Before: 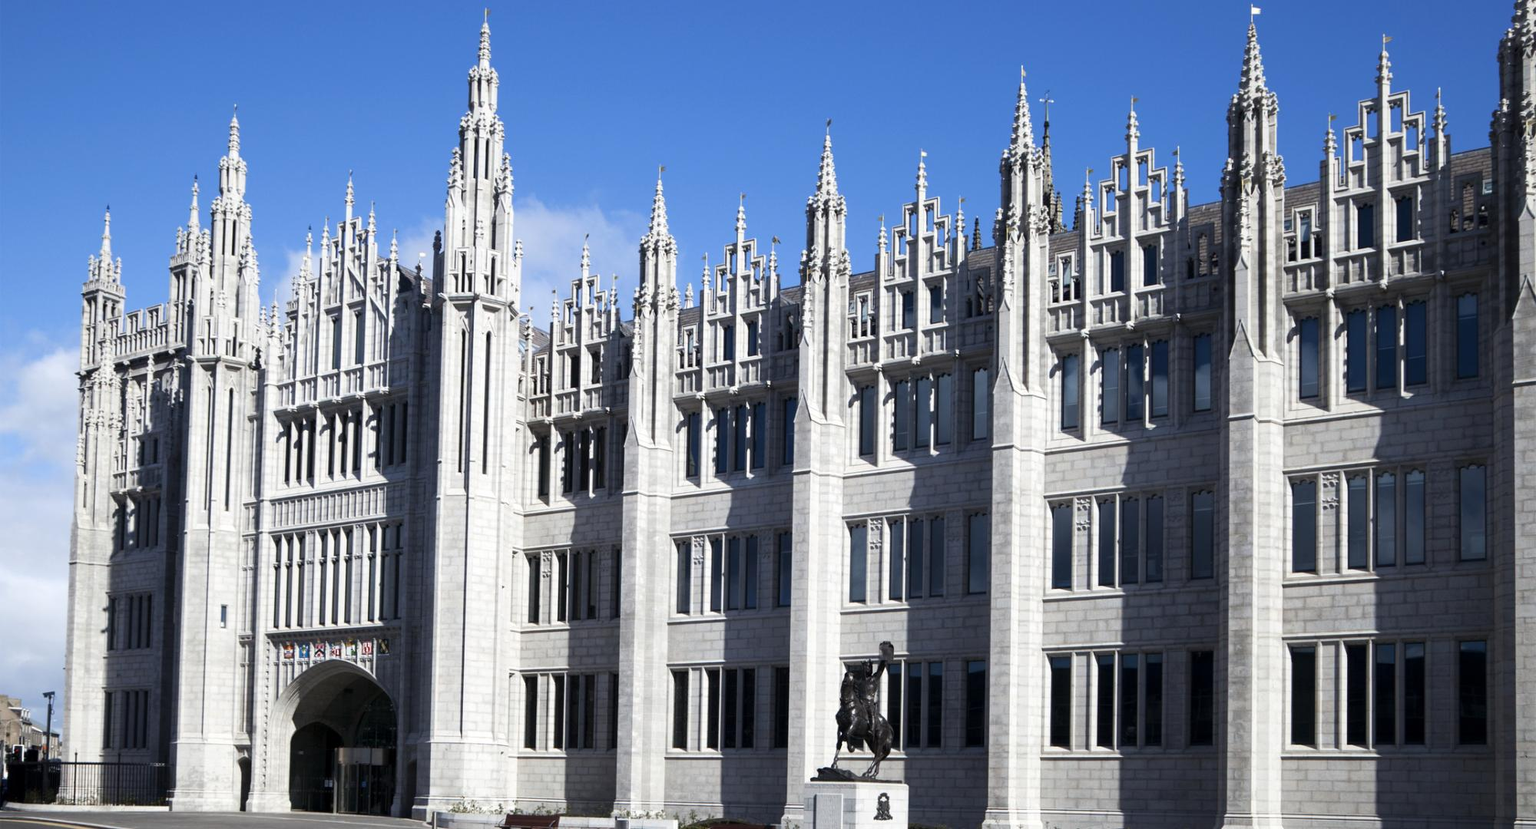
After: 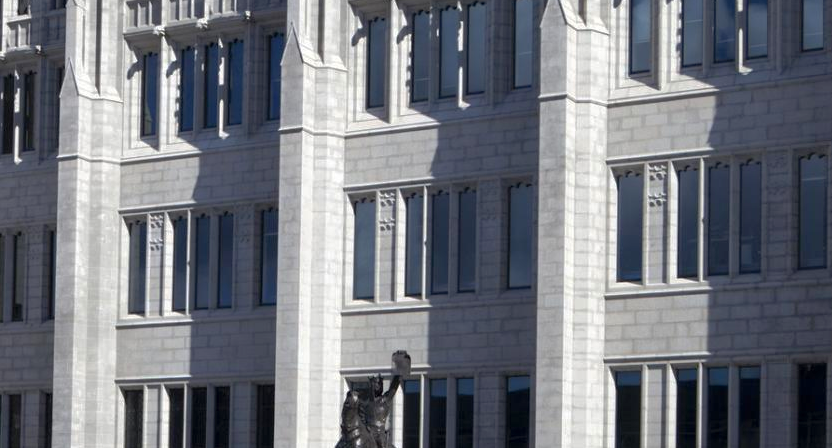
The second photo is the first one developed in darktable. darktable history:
crop: left 37.652%, top 44.919%, right 20.731%, bottom 13.519%
shadows and highlights: on, module defaults
